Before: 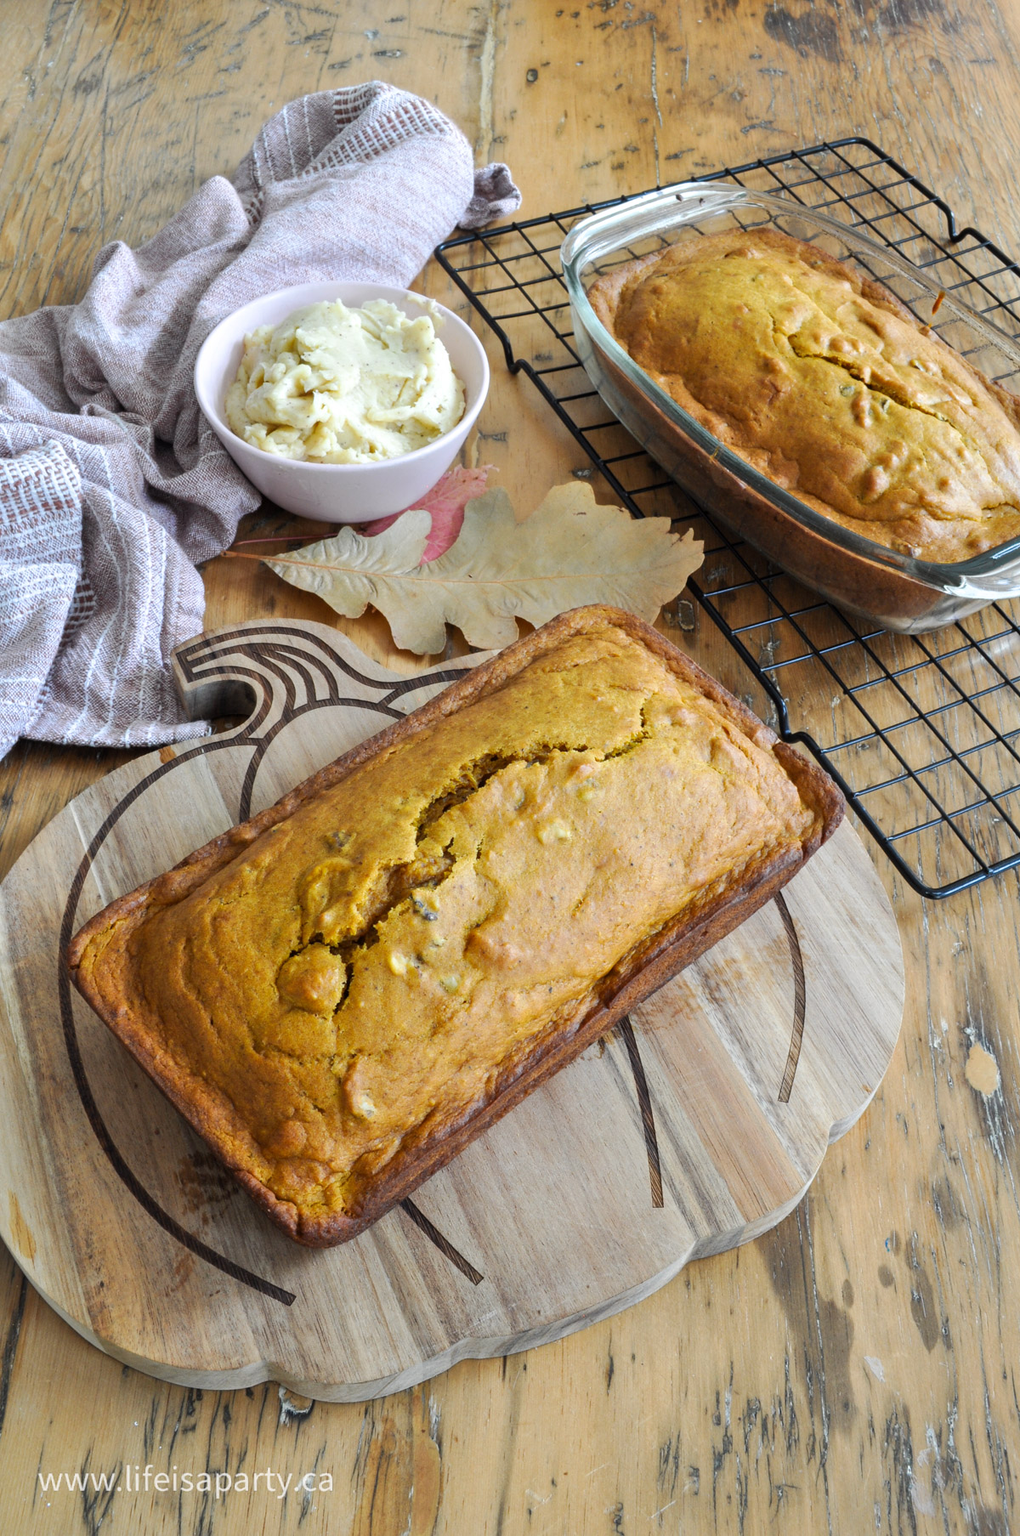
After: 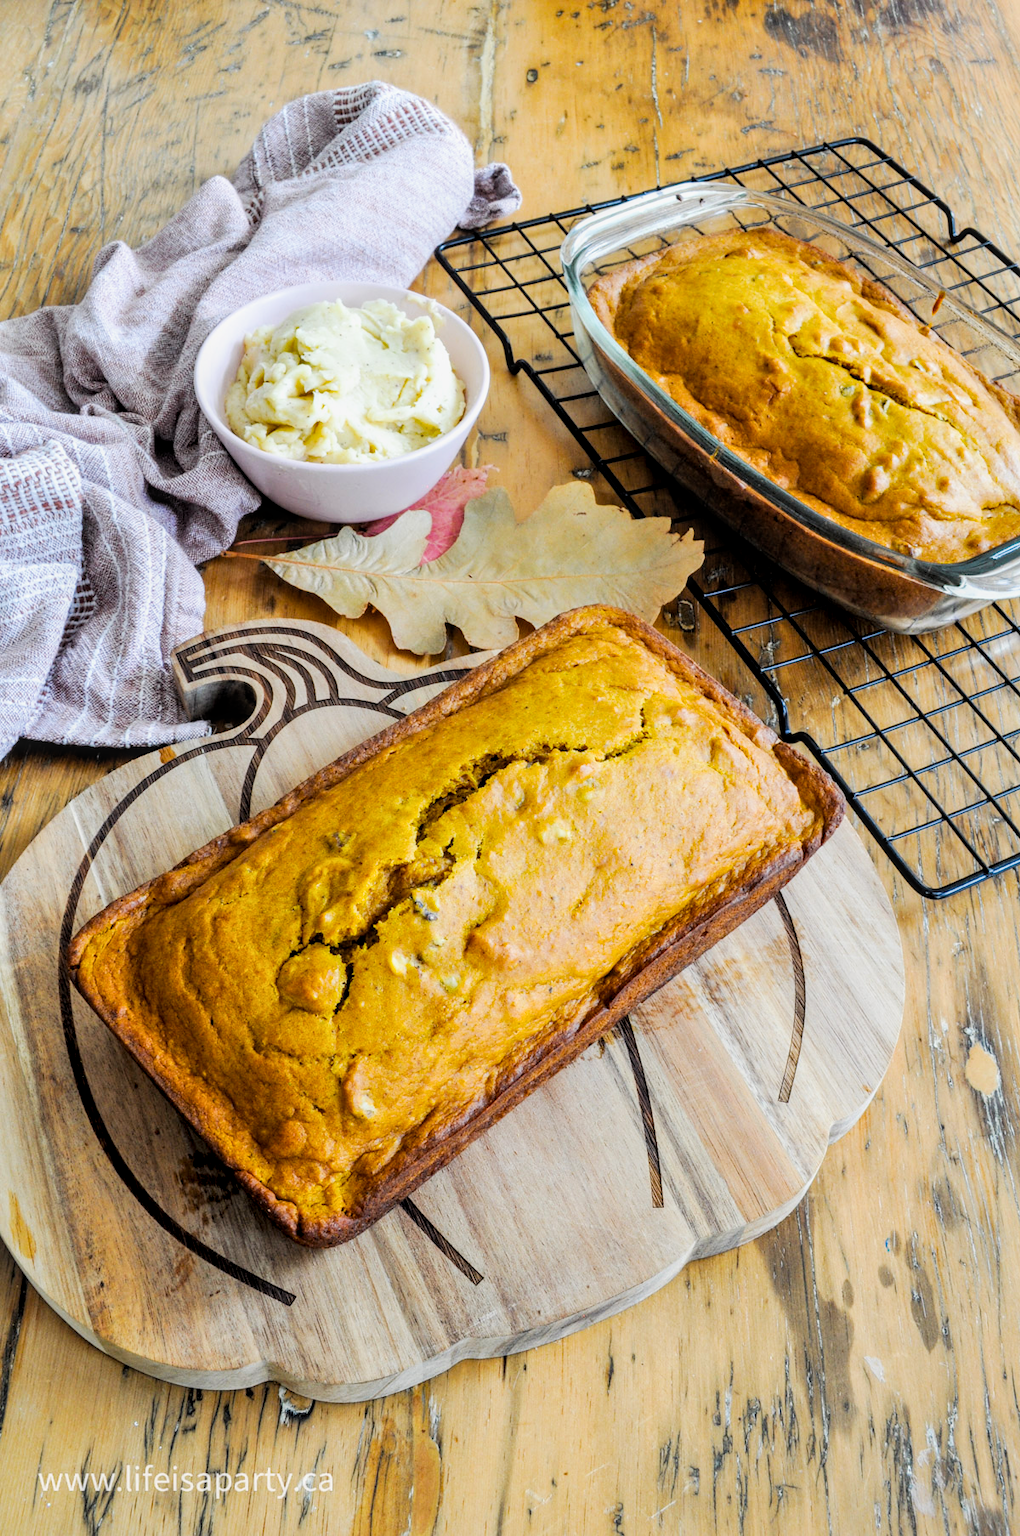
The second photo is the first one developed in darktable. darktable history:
filmic rgb: black relative exposure -5 EV, hardness 2.88, contrast 1.2, highlights saturation mix -30%
exposure: black level correction 0, exposure 0.5 EV, compensate highlight preservation false
color balance rgb: perceptual saturation grading › global saturation 20%, global vibrance 20%
local contrast: on, module defaults
